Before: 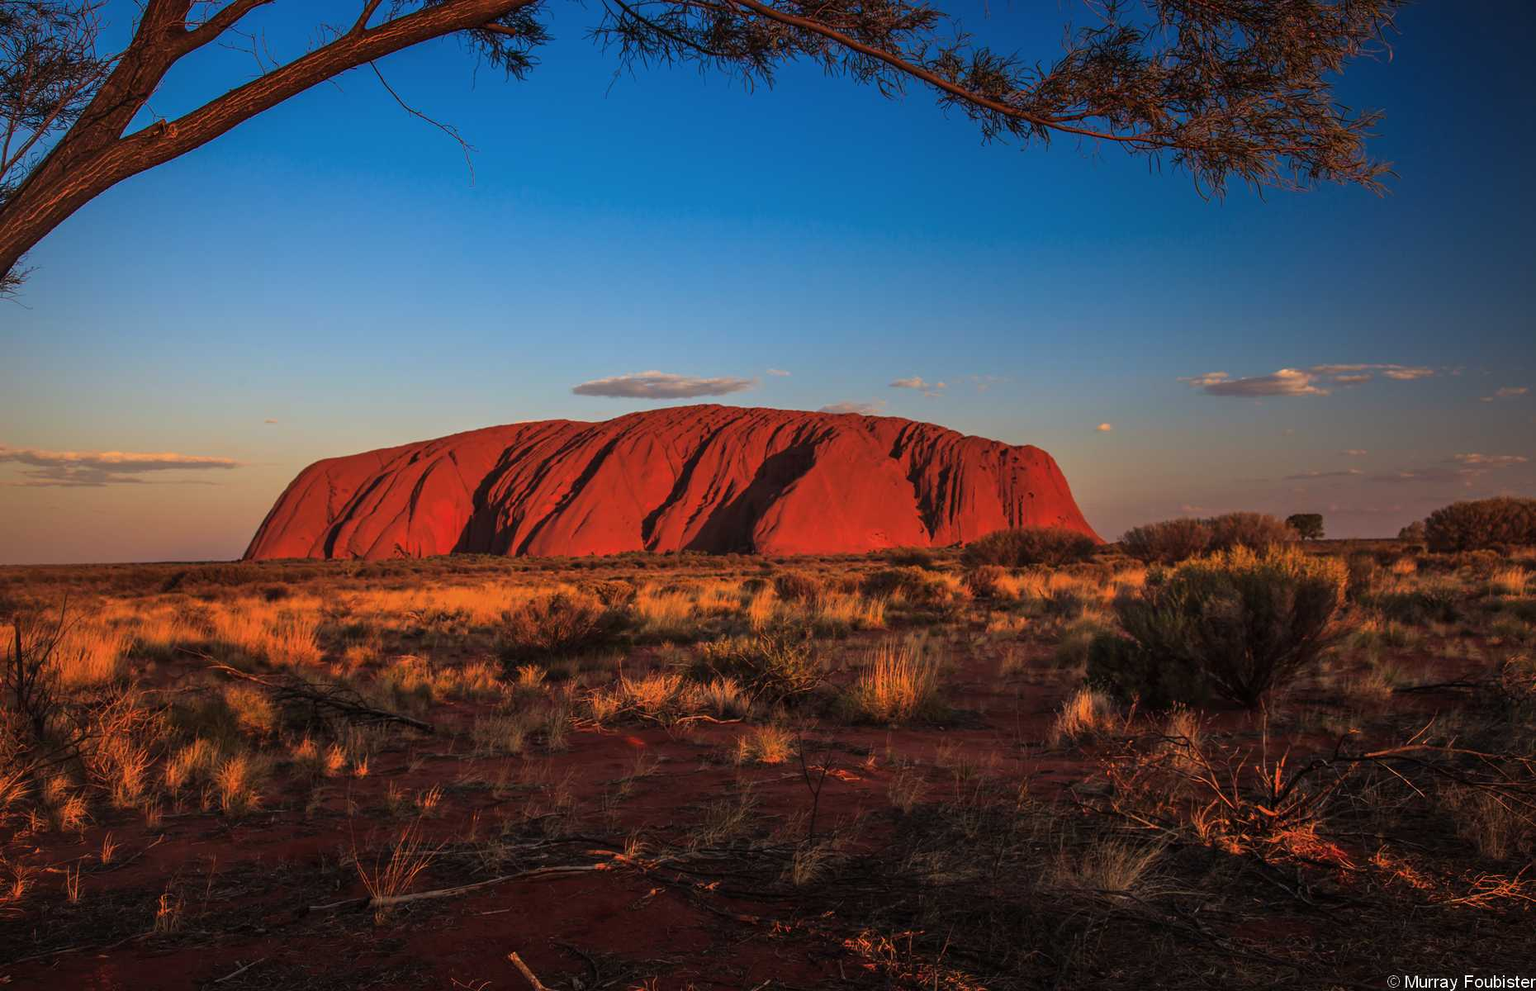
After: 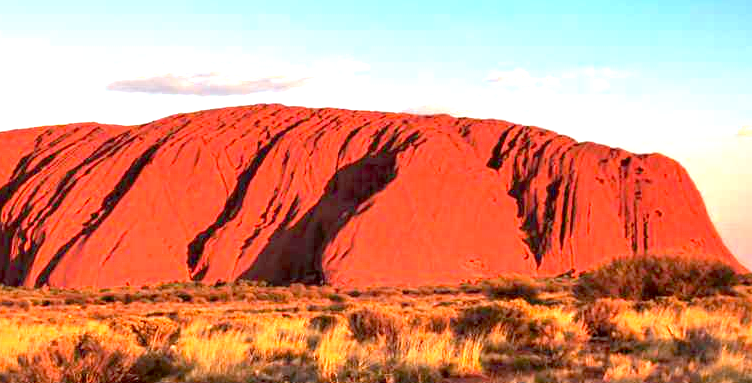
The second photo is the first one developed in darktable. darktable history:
crop: left 31.751%, top 32.172%, right 27.8%, bottom 35.83%
white balance: emerald 1
exposure: black level correction 0.005, exposure 2.084 EV, compensate highlight preservation false
